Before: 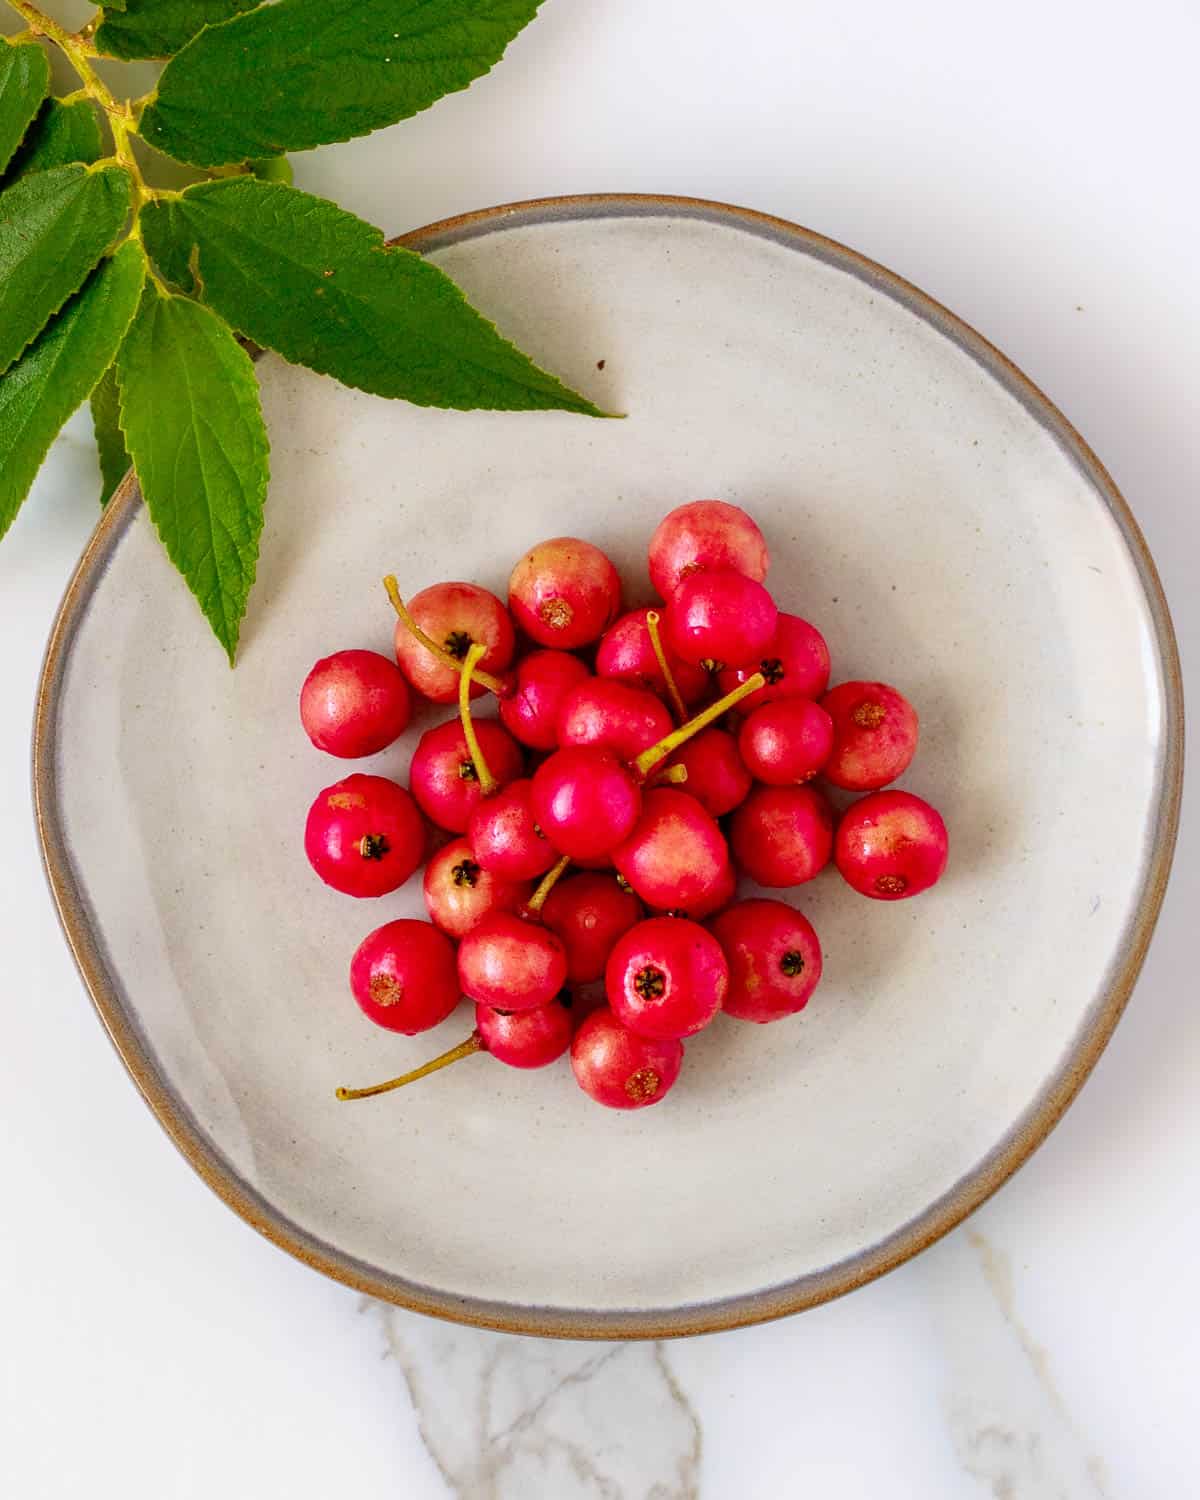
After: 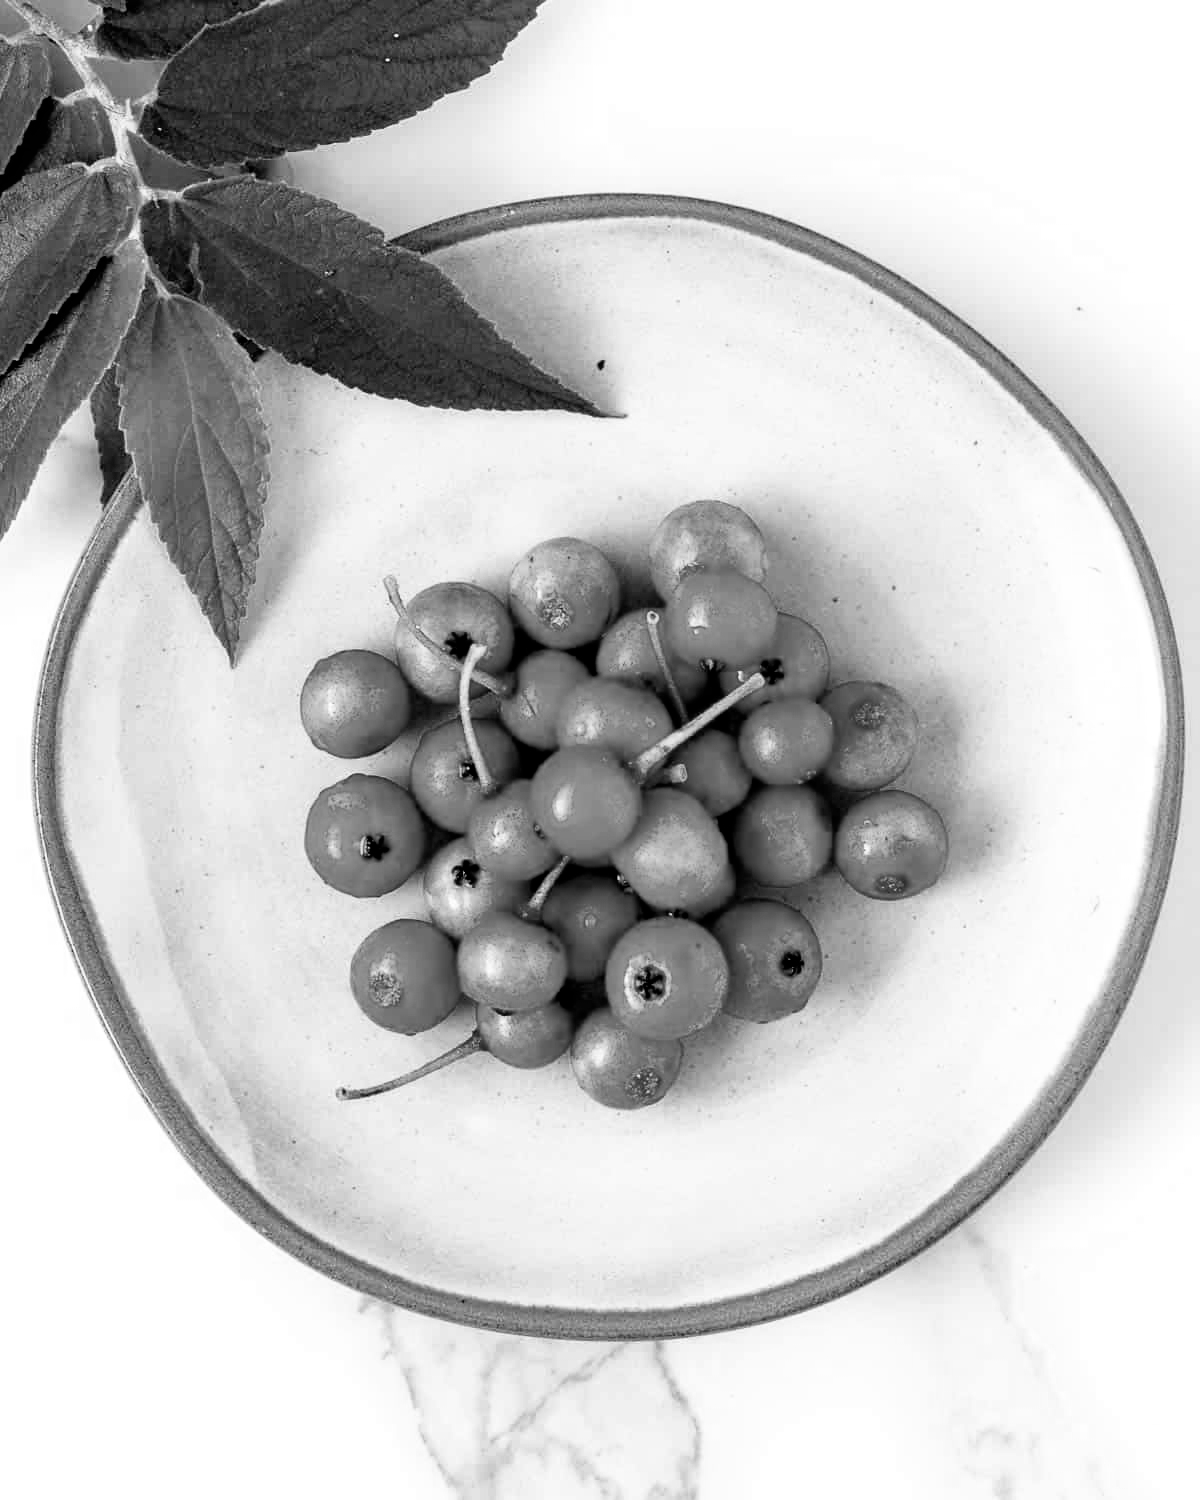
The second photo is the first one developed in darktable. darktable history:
monochrome: size 3.1
filmic rgb: black relative exposure -3.63 EV, white relative exposure 2.16 EV, hardness 3.62
